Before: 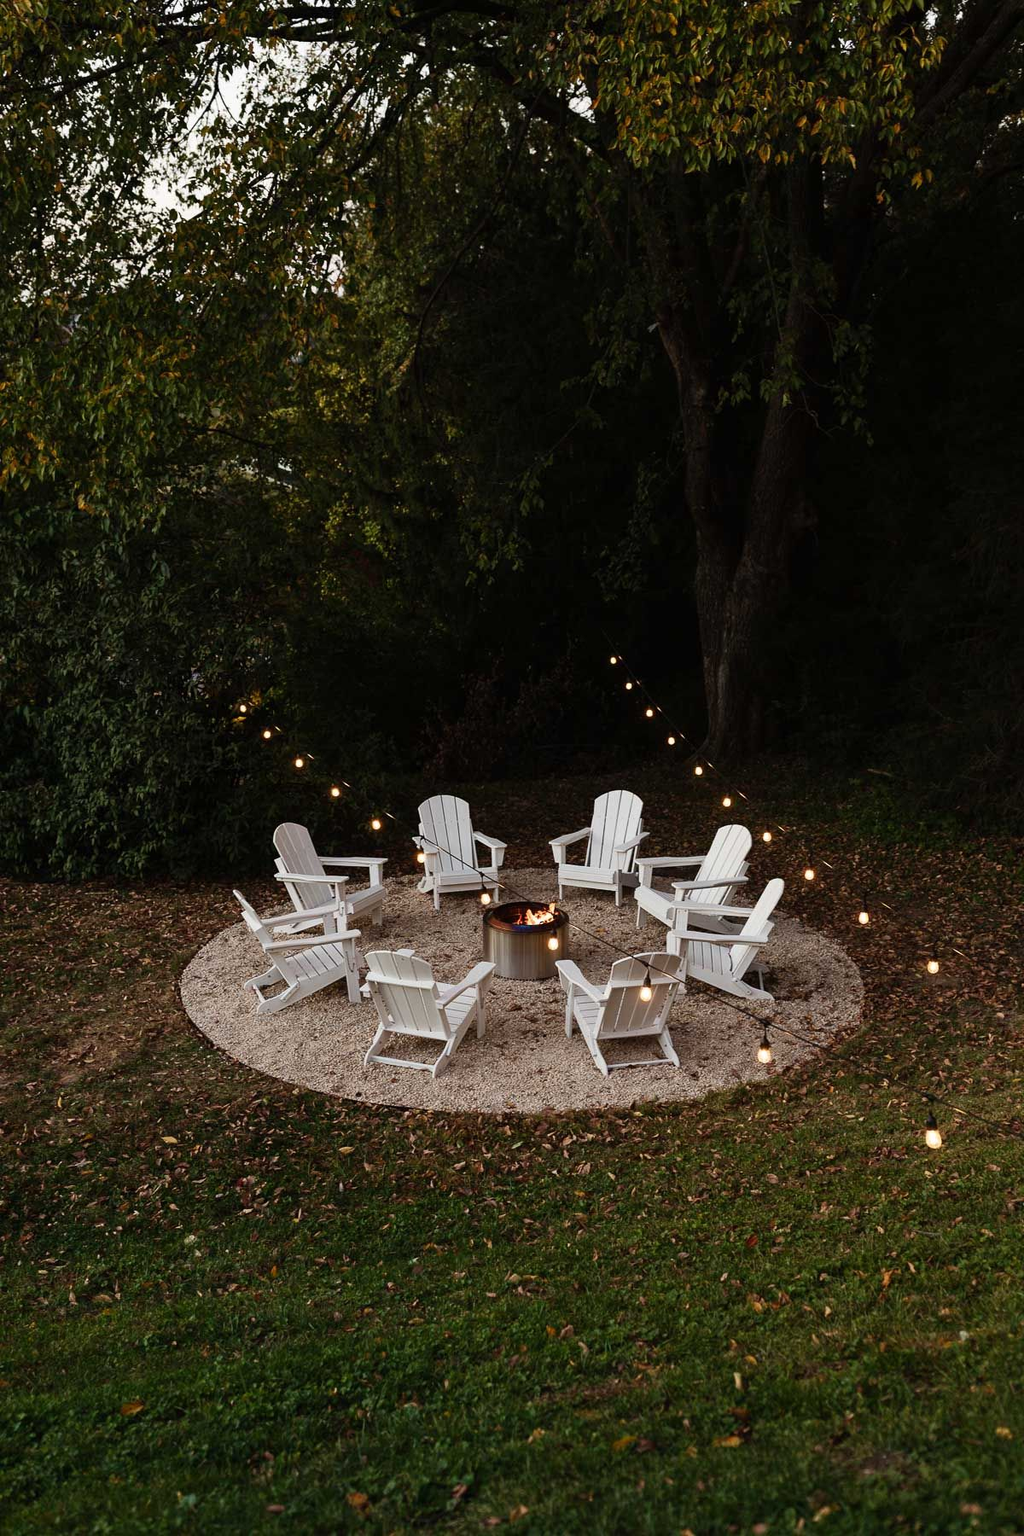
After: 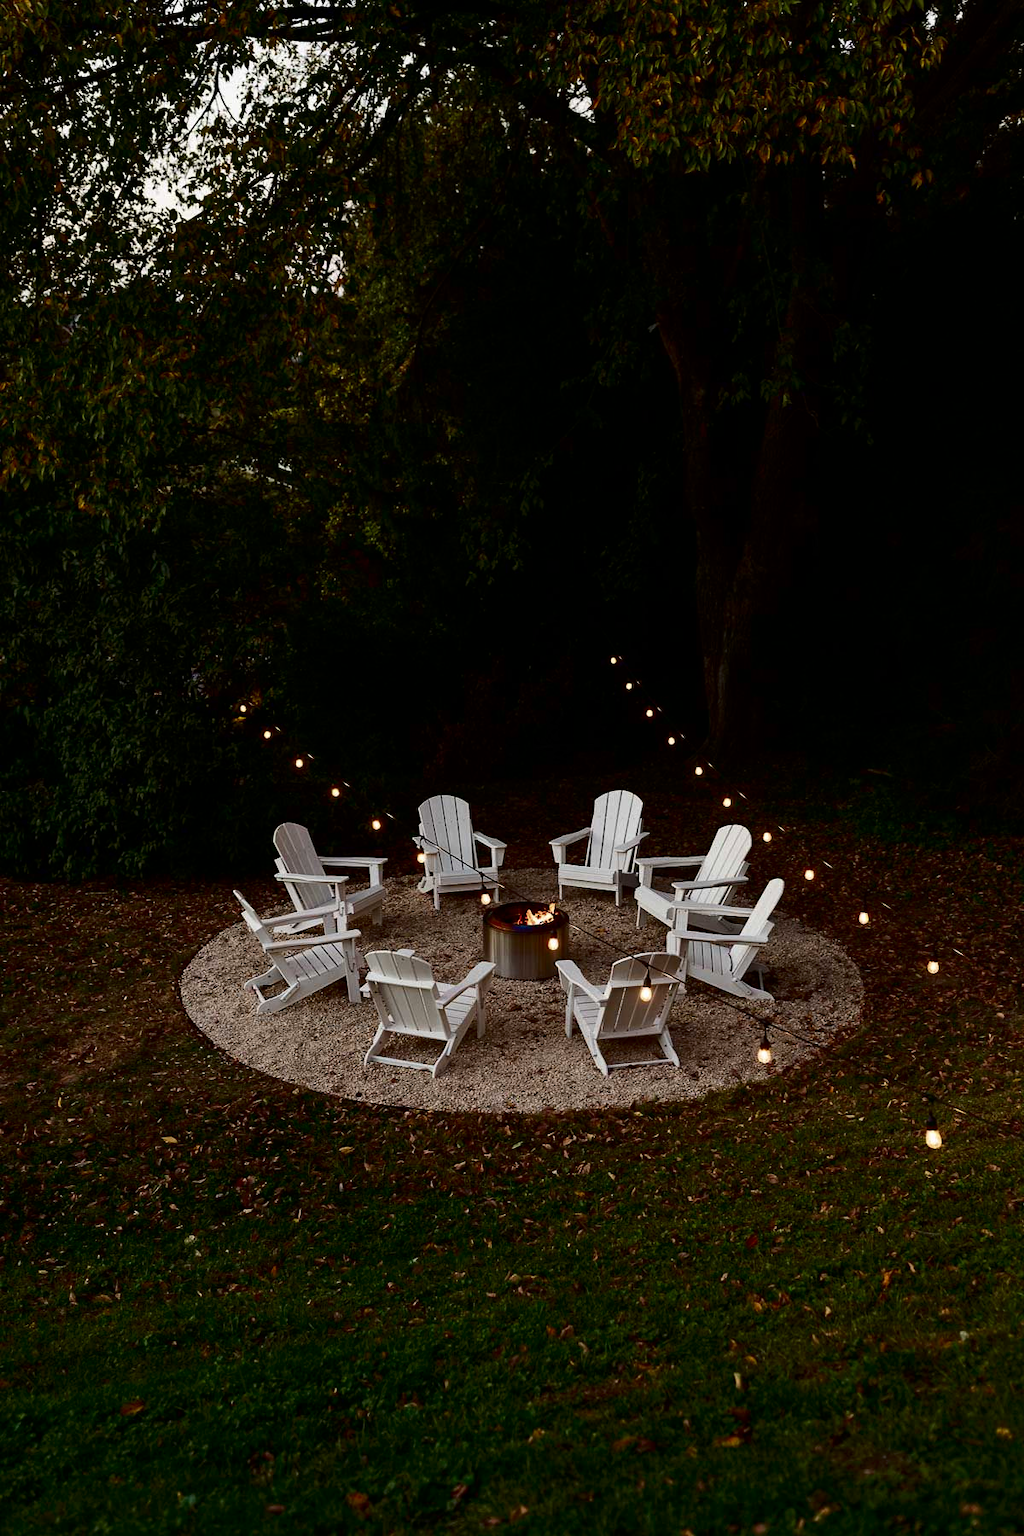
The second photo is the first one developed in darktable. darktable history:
contrast brightness saturation: contrast 0.098, brightness -0.257, saturation 0.144
